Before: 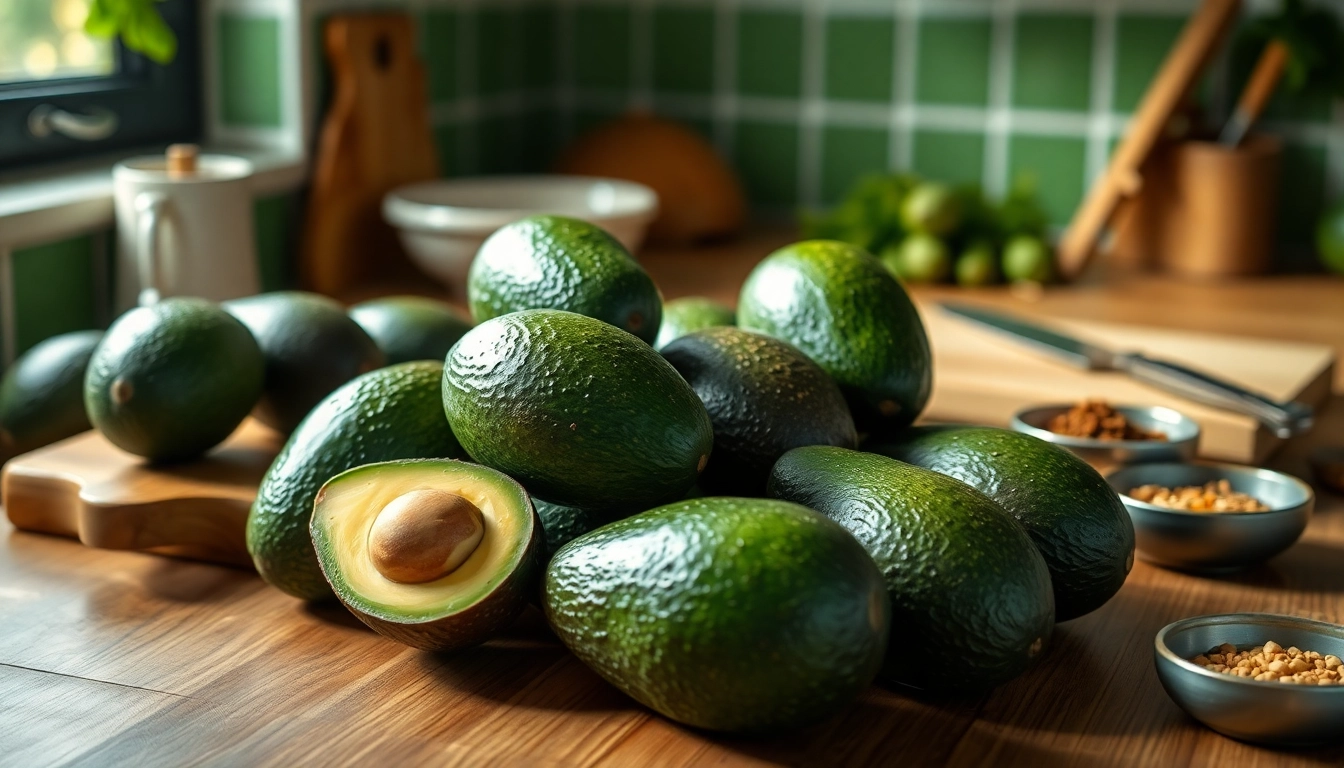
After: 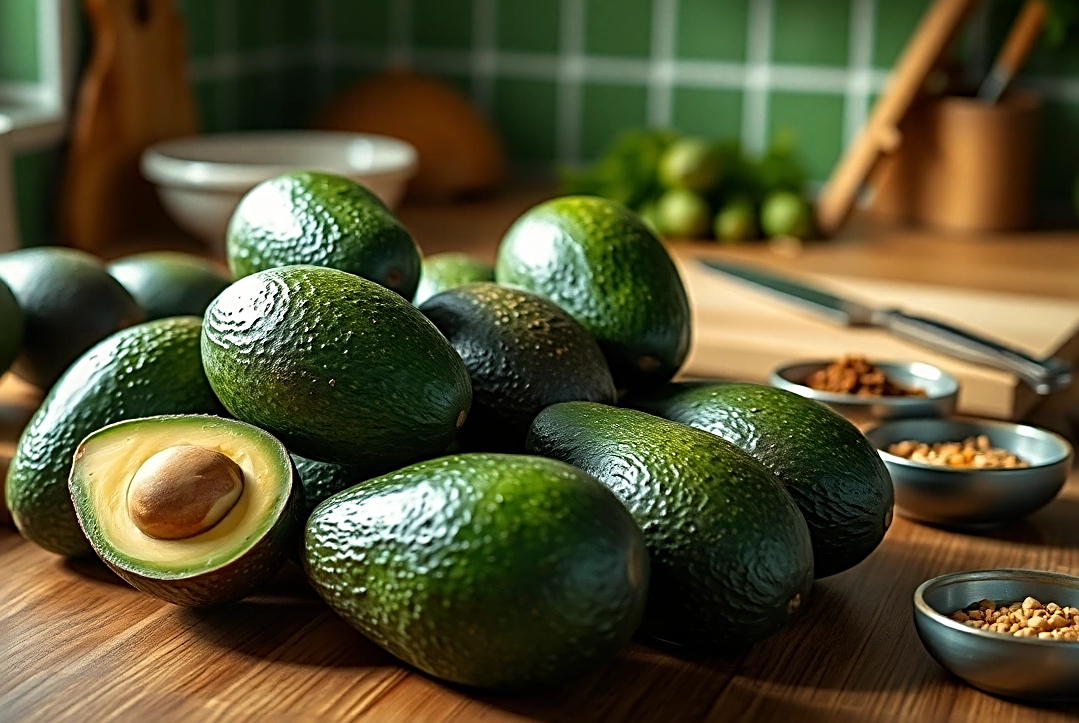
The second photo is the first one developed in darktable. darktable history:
sharpen: radius 3.025, amount 0.757
crop and rotate: left 17.959%, top 5.771%, right 1.742%
